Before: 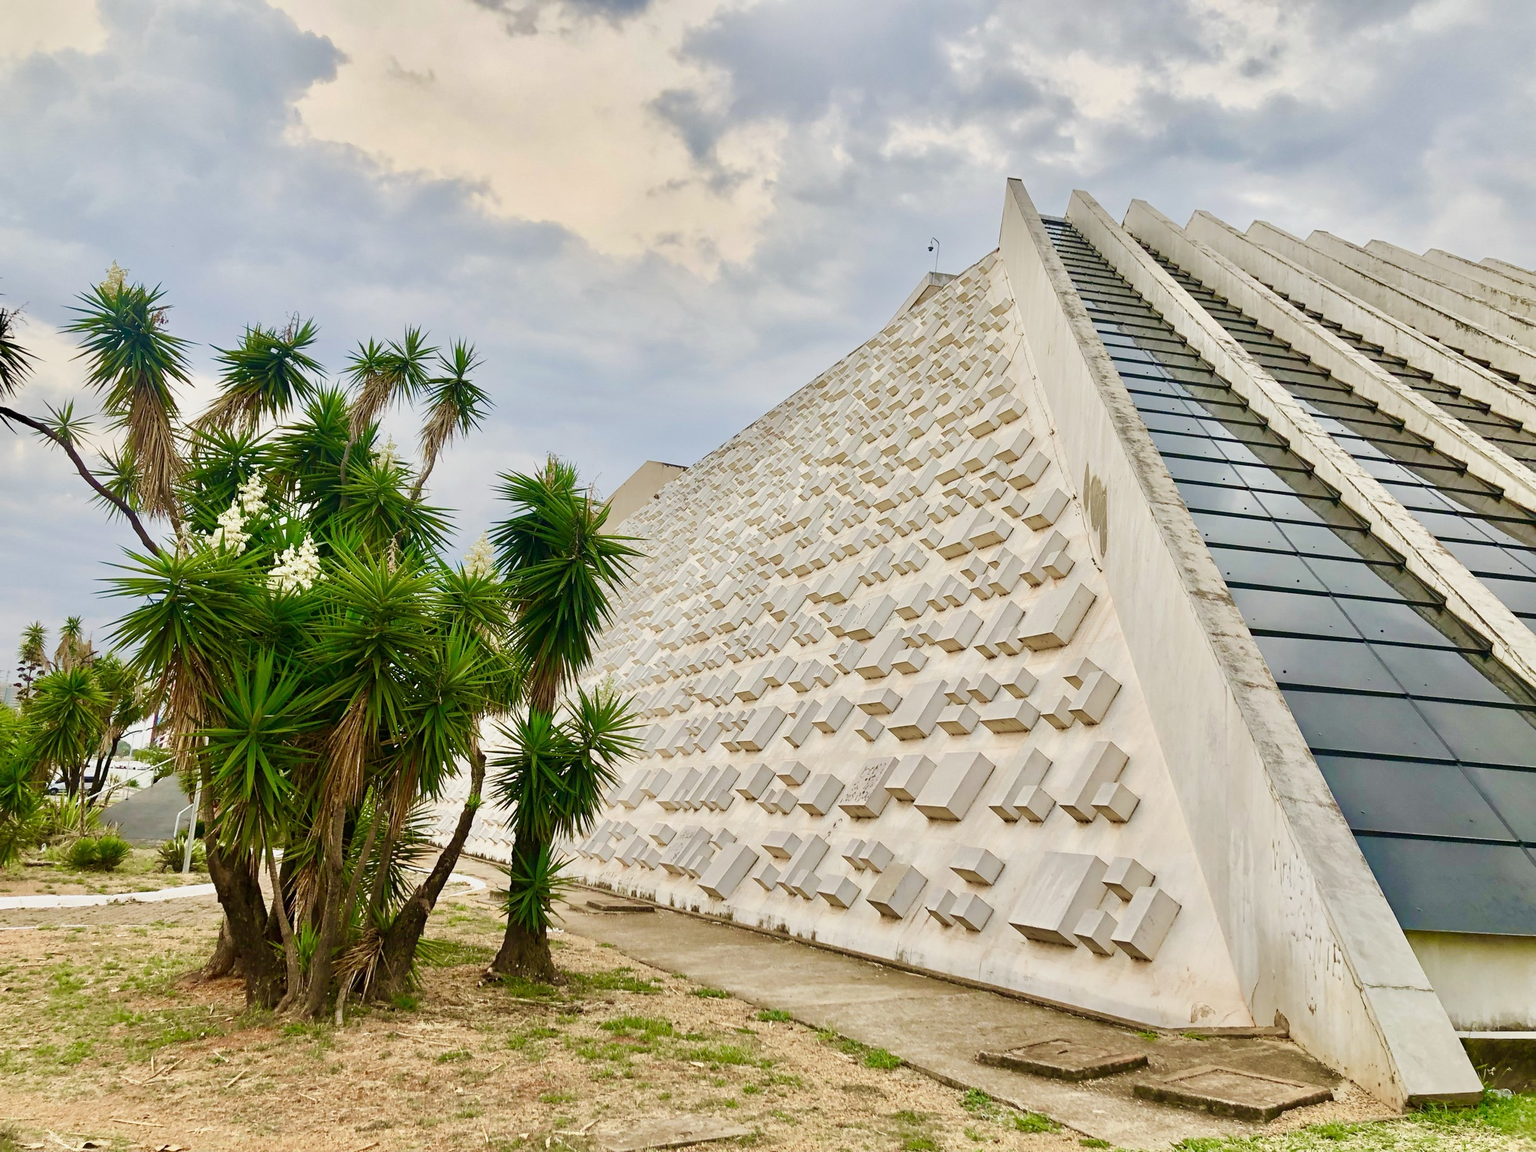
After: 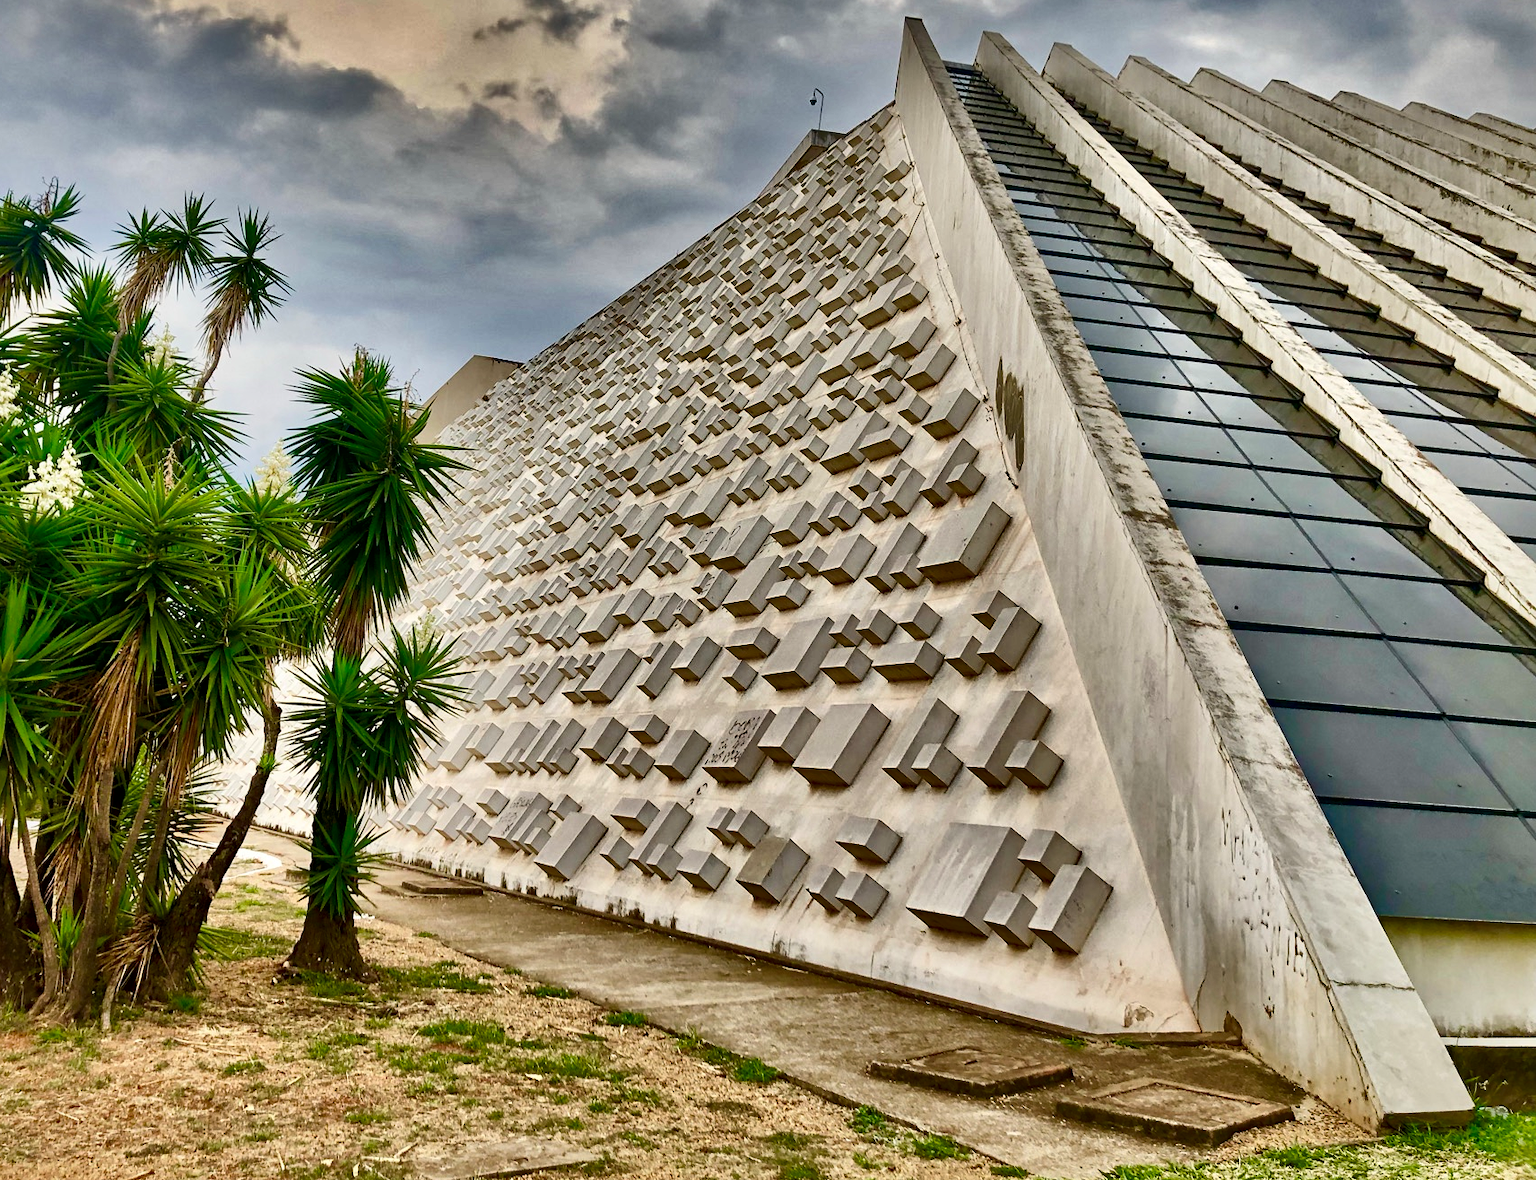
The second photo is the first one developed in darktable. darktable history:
crop: left 16.315%, top 14.246%
shadows and highlights: shadows 24.5, highlights -78.15, soften with gaussian
local contrast: mode bilateral grid, contrast 100, coarseness 100, detail 165%, midtone range 0.2
